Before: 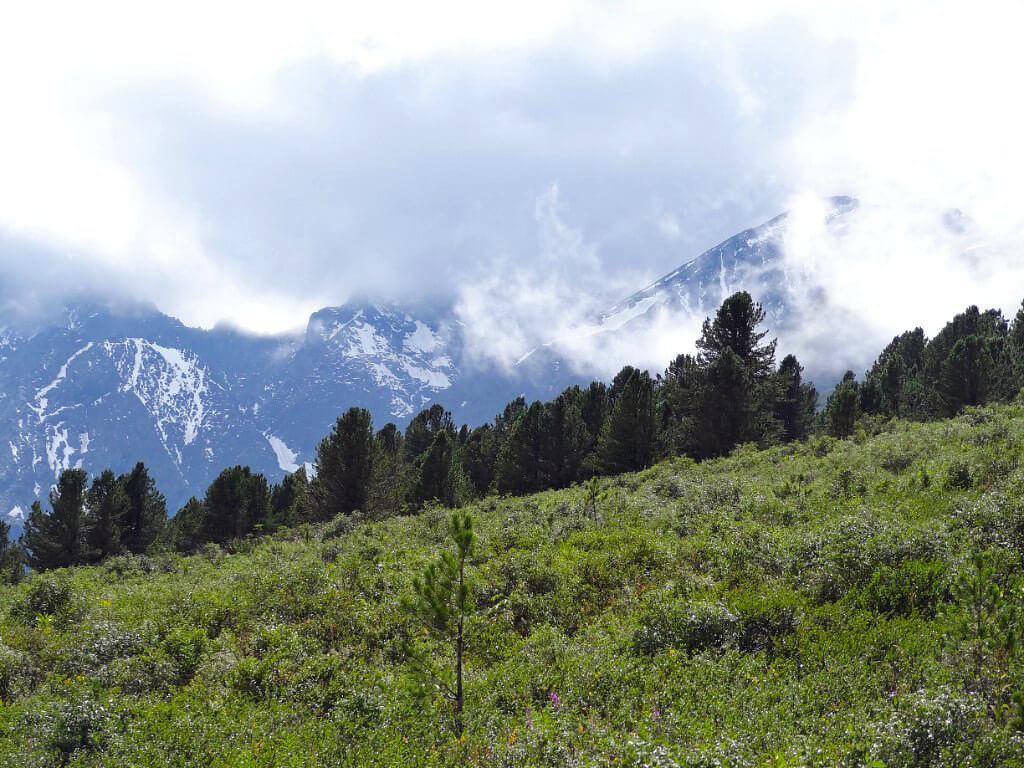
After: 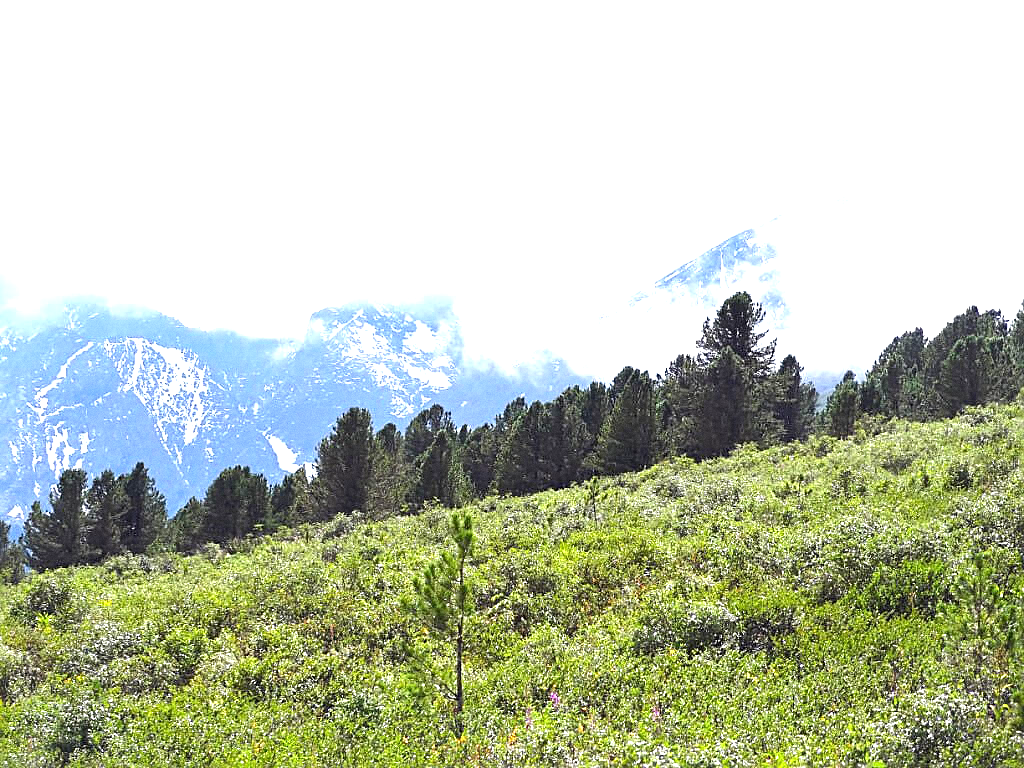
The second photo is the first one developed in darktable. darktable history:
sharpen: on, module defaults
grain: coarseness 0.09 ISO
exposure: black level correction 0, exposure 1.45 EV, compensate exposure bias true, compensate highlight preservation false
